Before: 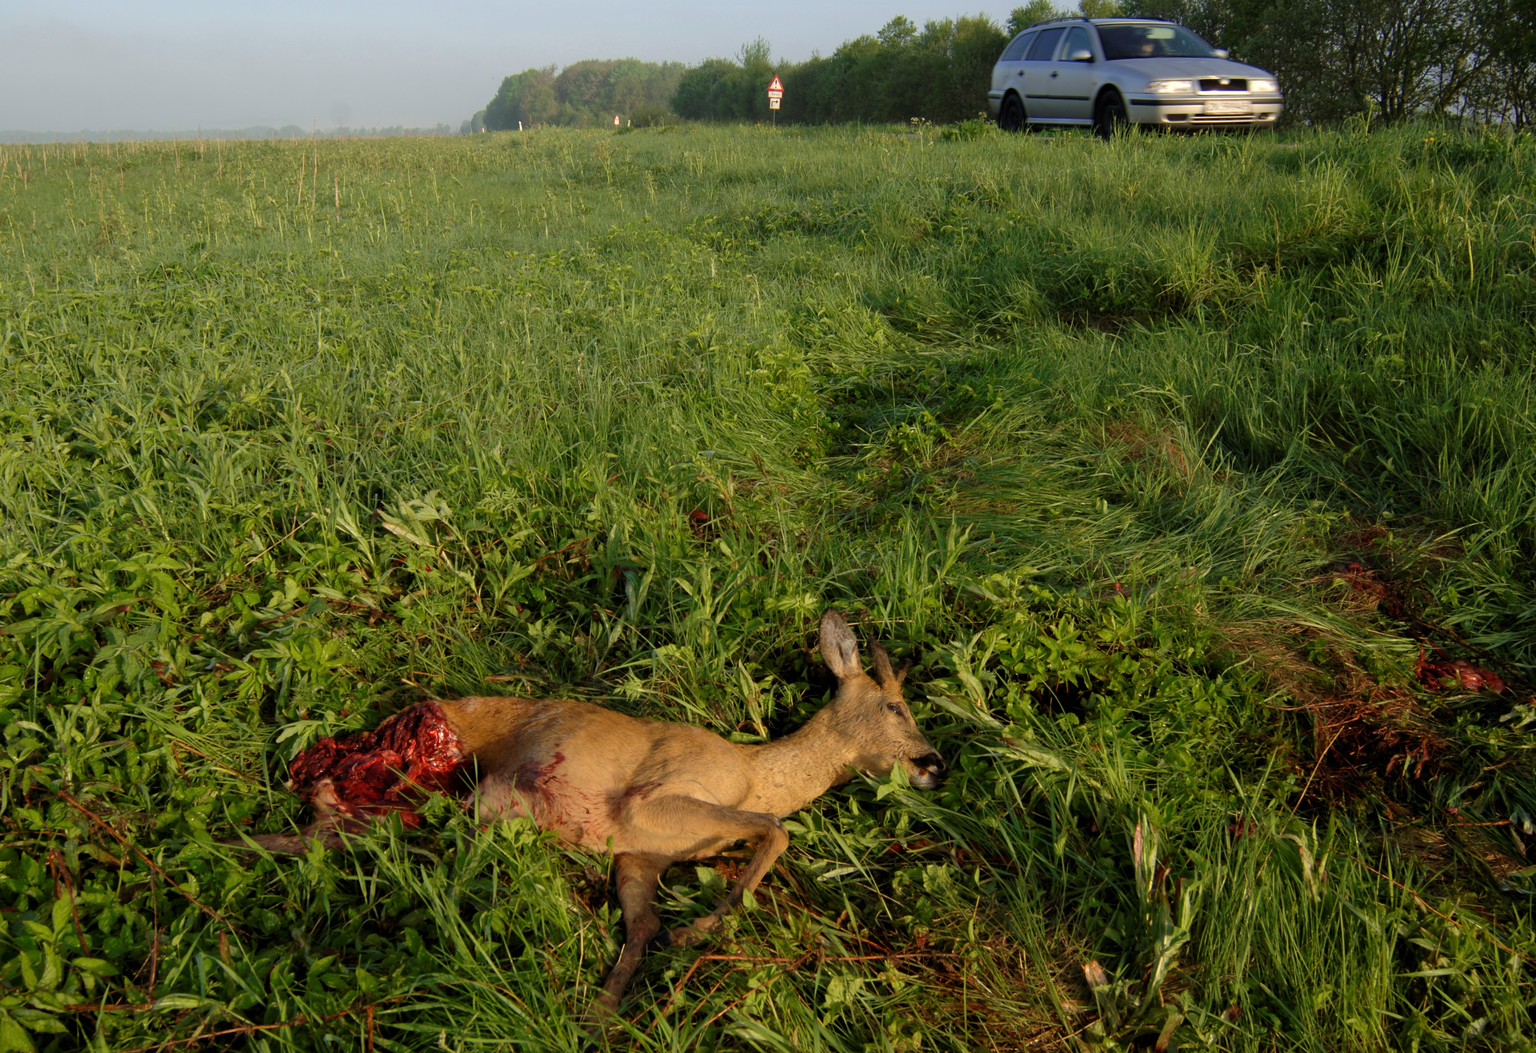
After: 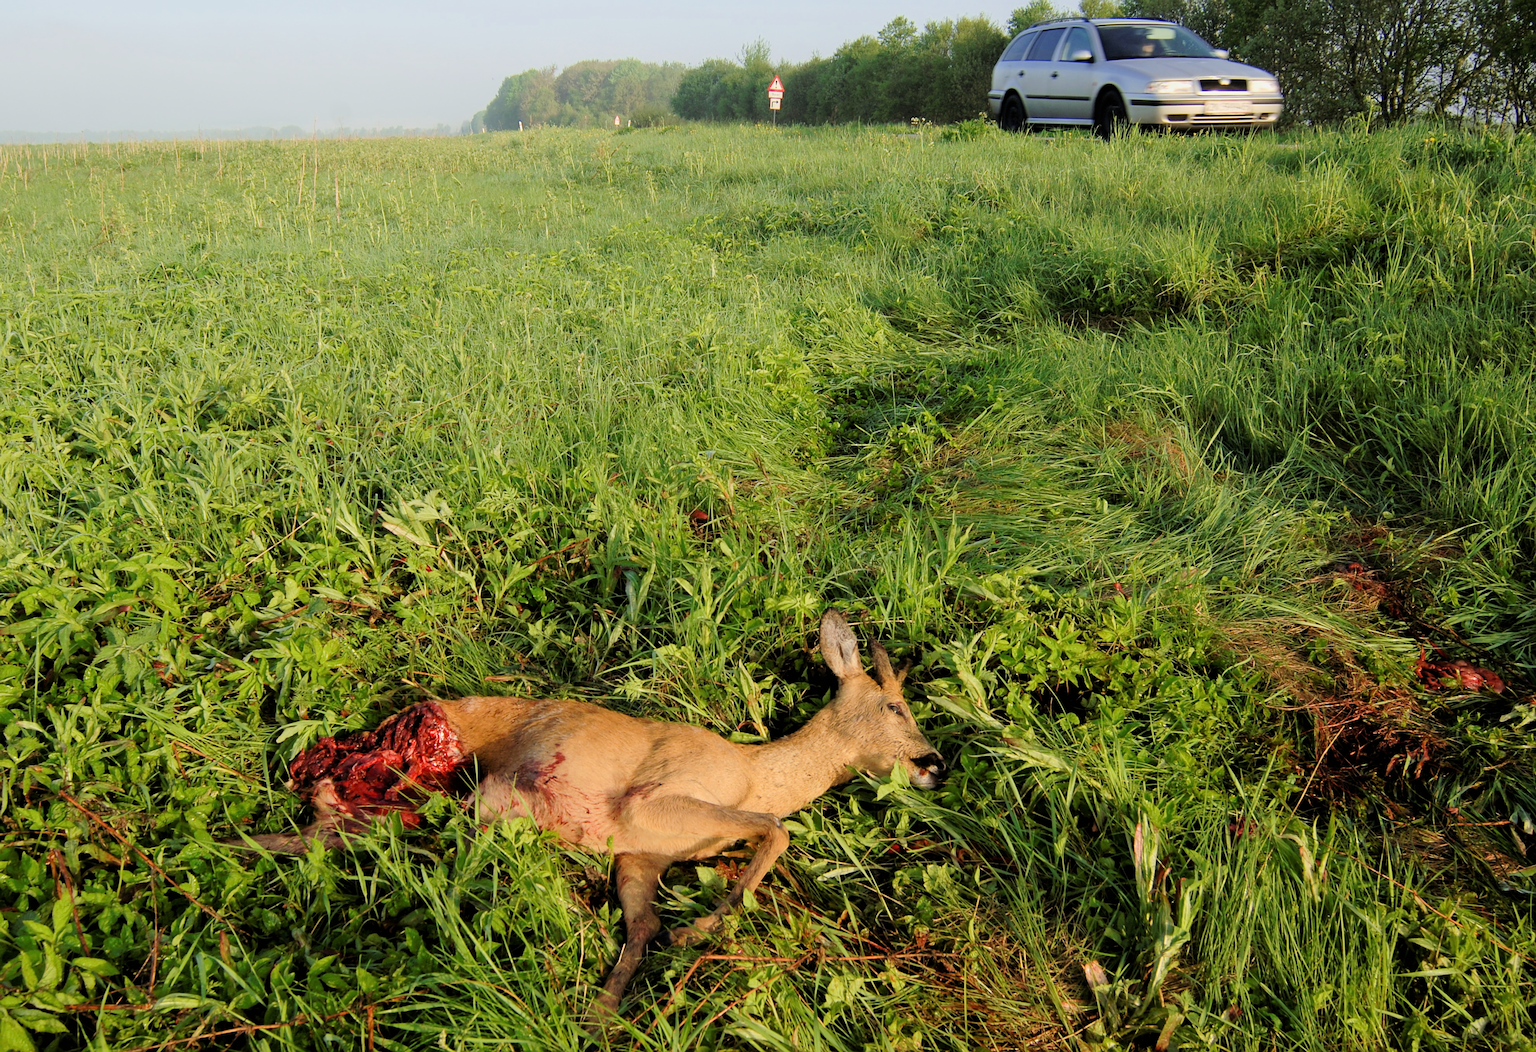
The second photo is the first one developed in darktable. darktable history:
sharpen: on, module defaults
filmic rgb: black relative exposure -7.65 EV, white relative exposure 4.56 EV, hardness 3.61
exposure: black level correction 0, exposure 1.1 EV, compensate exposure bias true, compensate highlight preservation false
